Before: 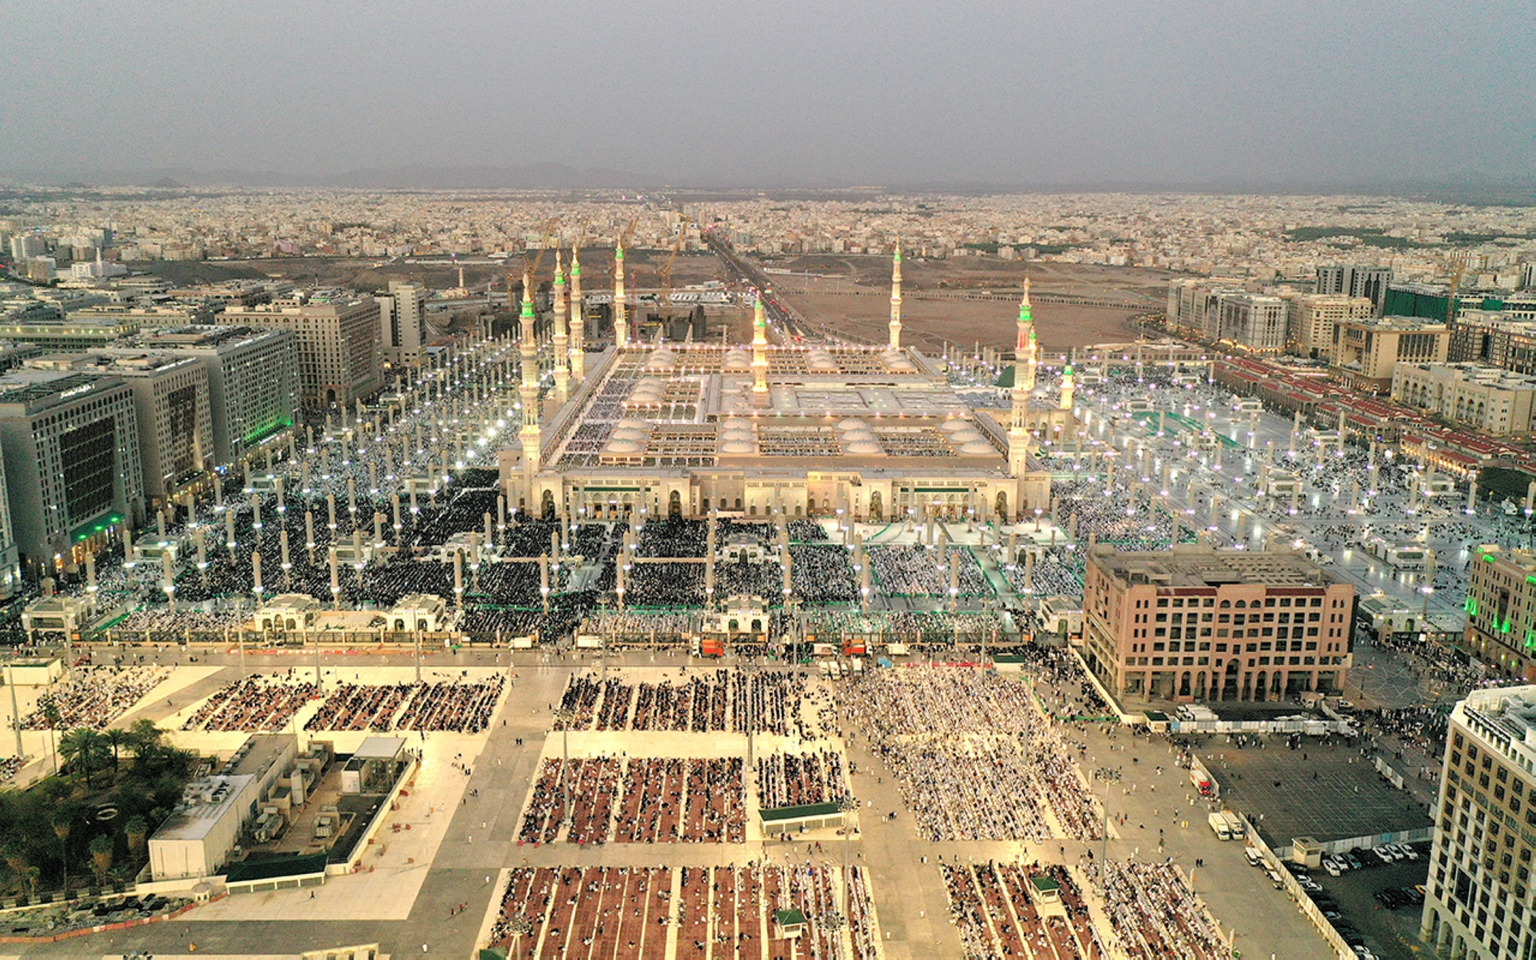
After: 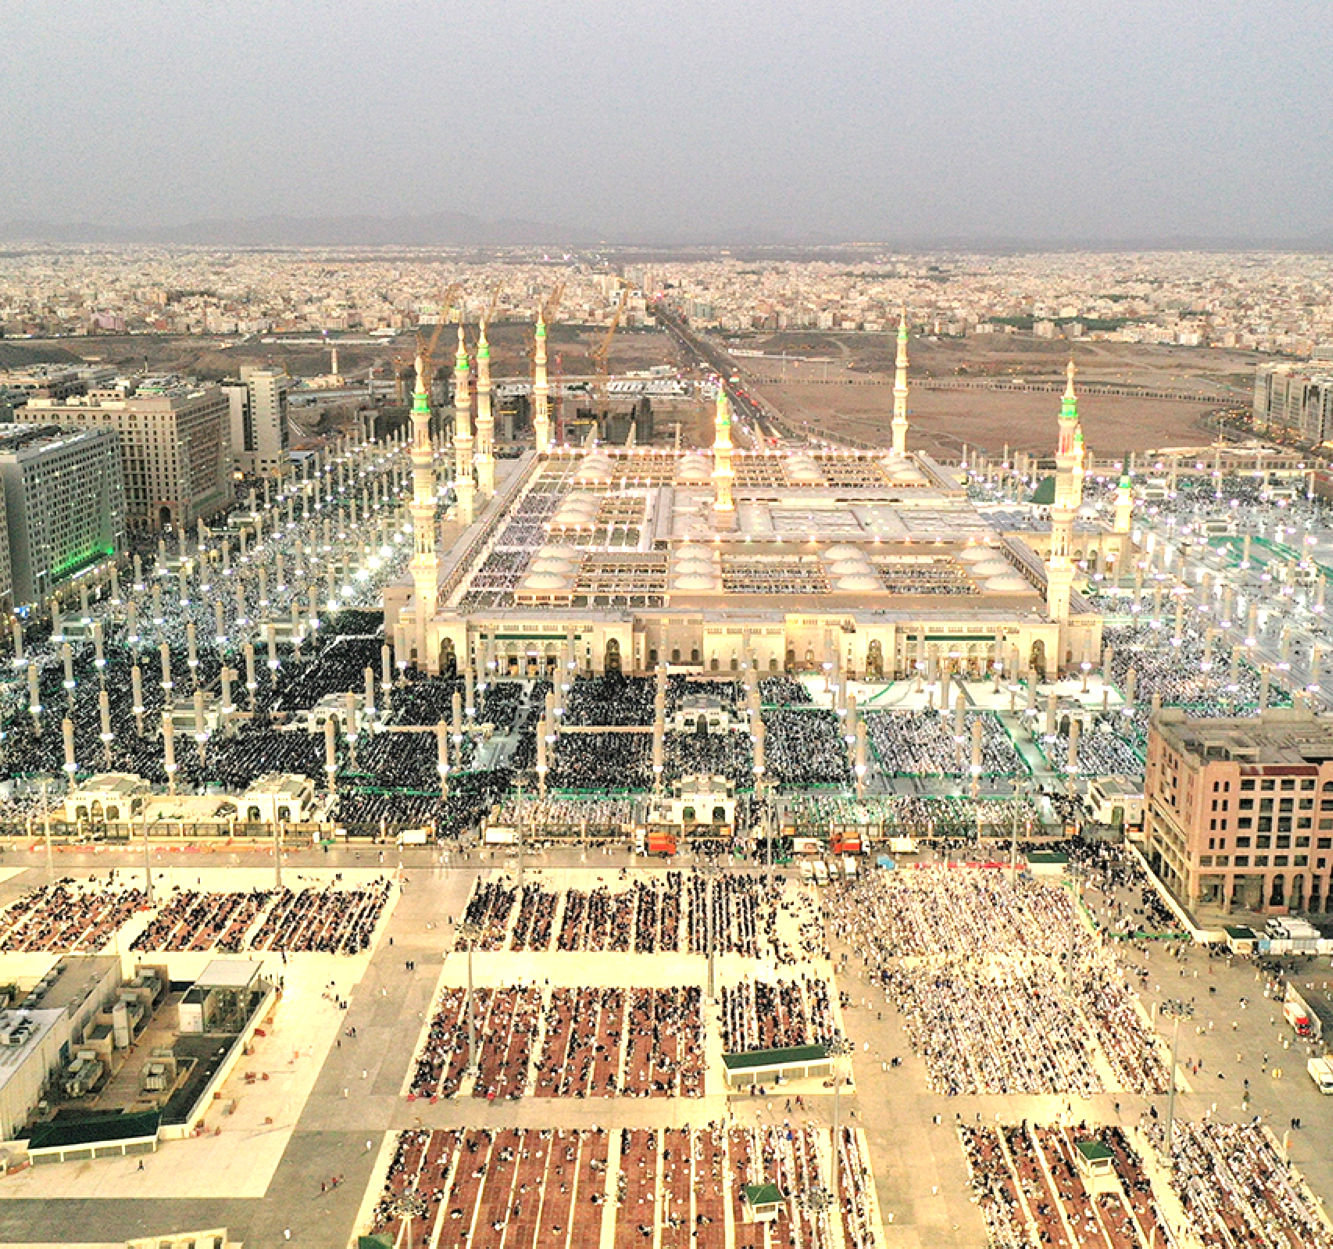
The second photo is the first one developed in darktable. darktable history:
crop and rotate: left 13.342%, right 19.991%
exposure: black level correction 0, exposure 0.5 EV, compensate exposure bias true, compensate highlight preservation false
